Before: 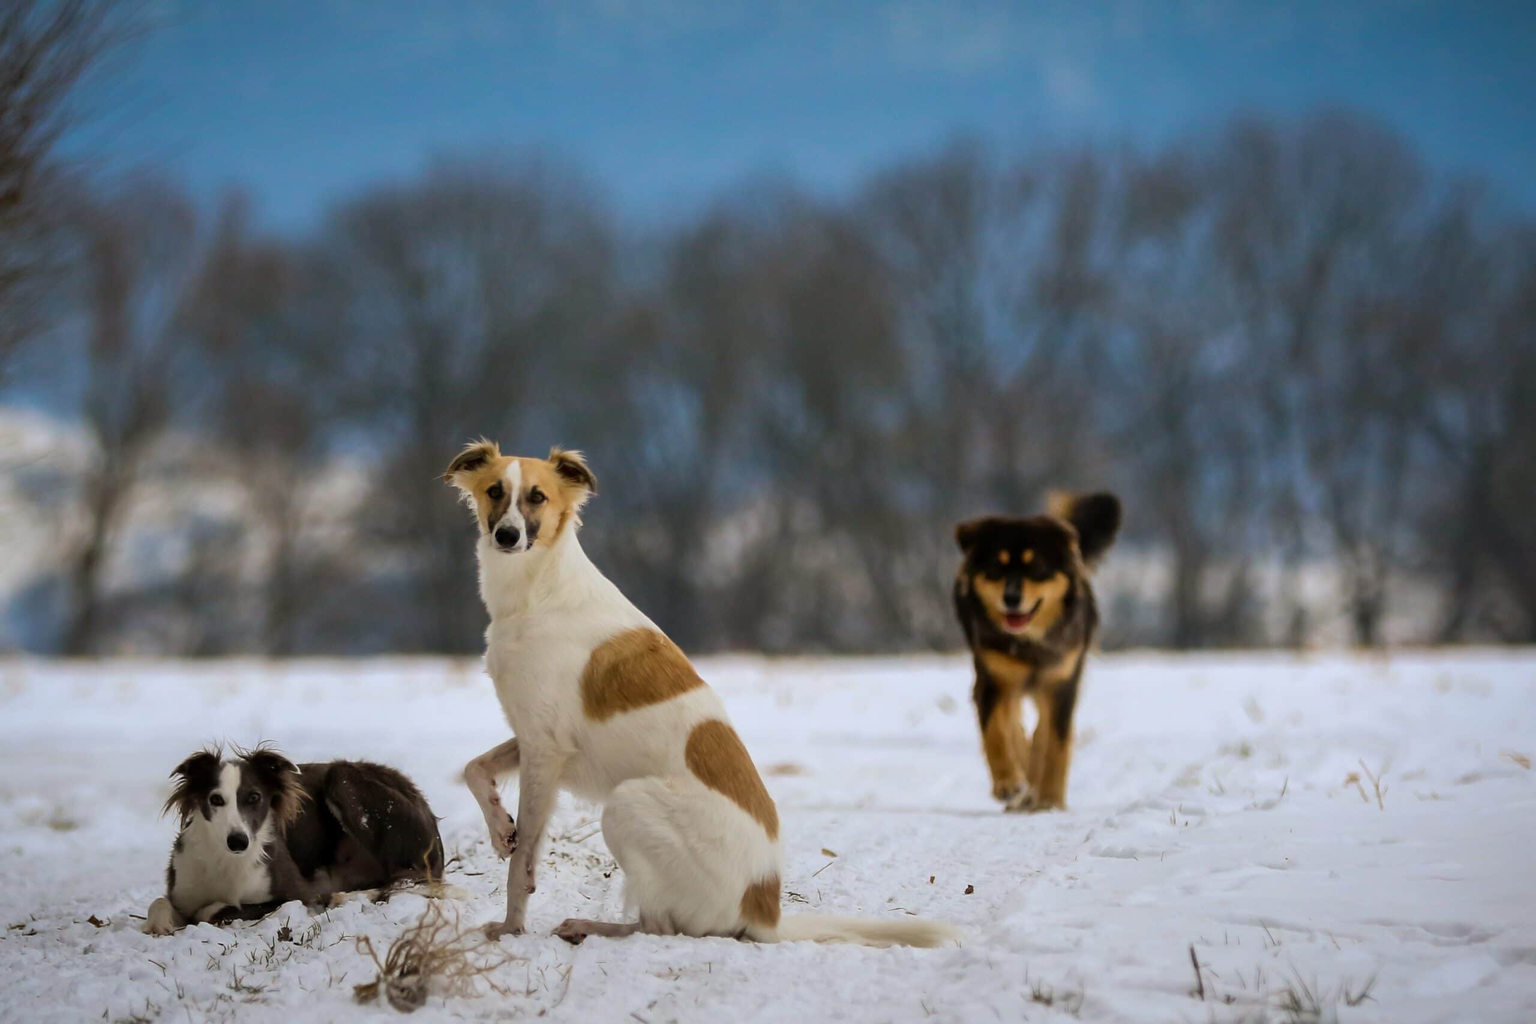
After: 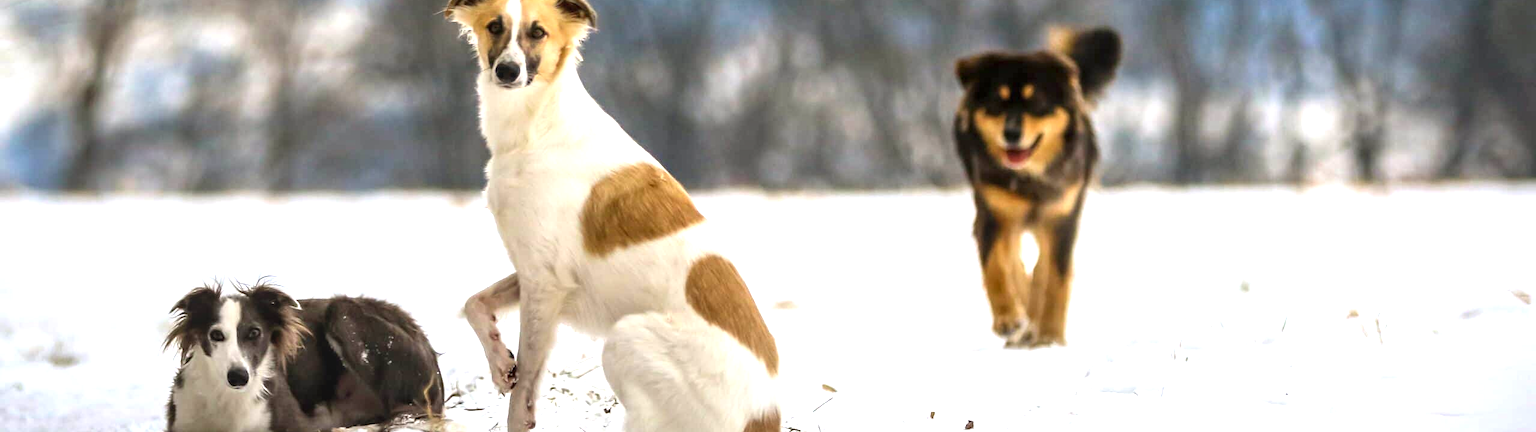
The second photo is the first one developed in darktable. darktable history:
exposure: black level correction 0, exposure 1.2 EV, compensate highlight preservation false
local contrast: on, module defaults
crop: top 45.436%, bottom 12.295%
